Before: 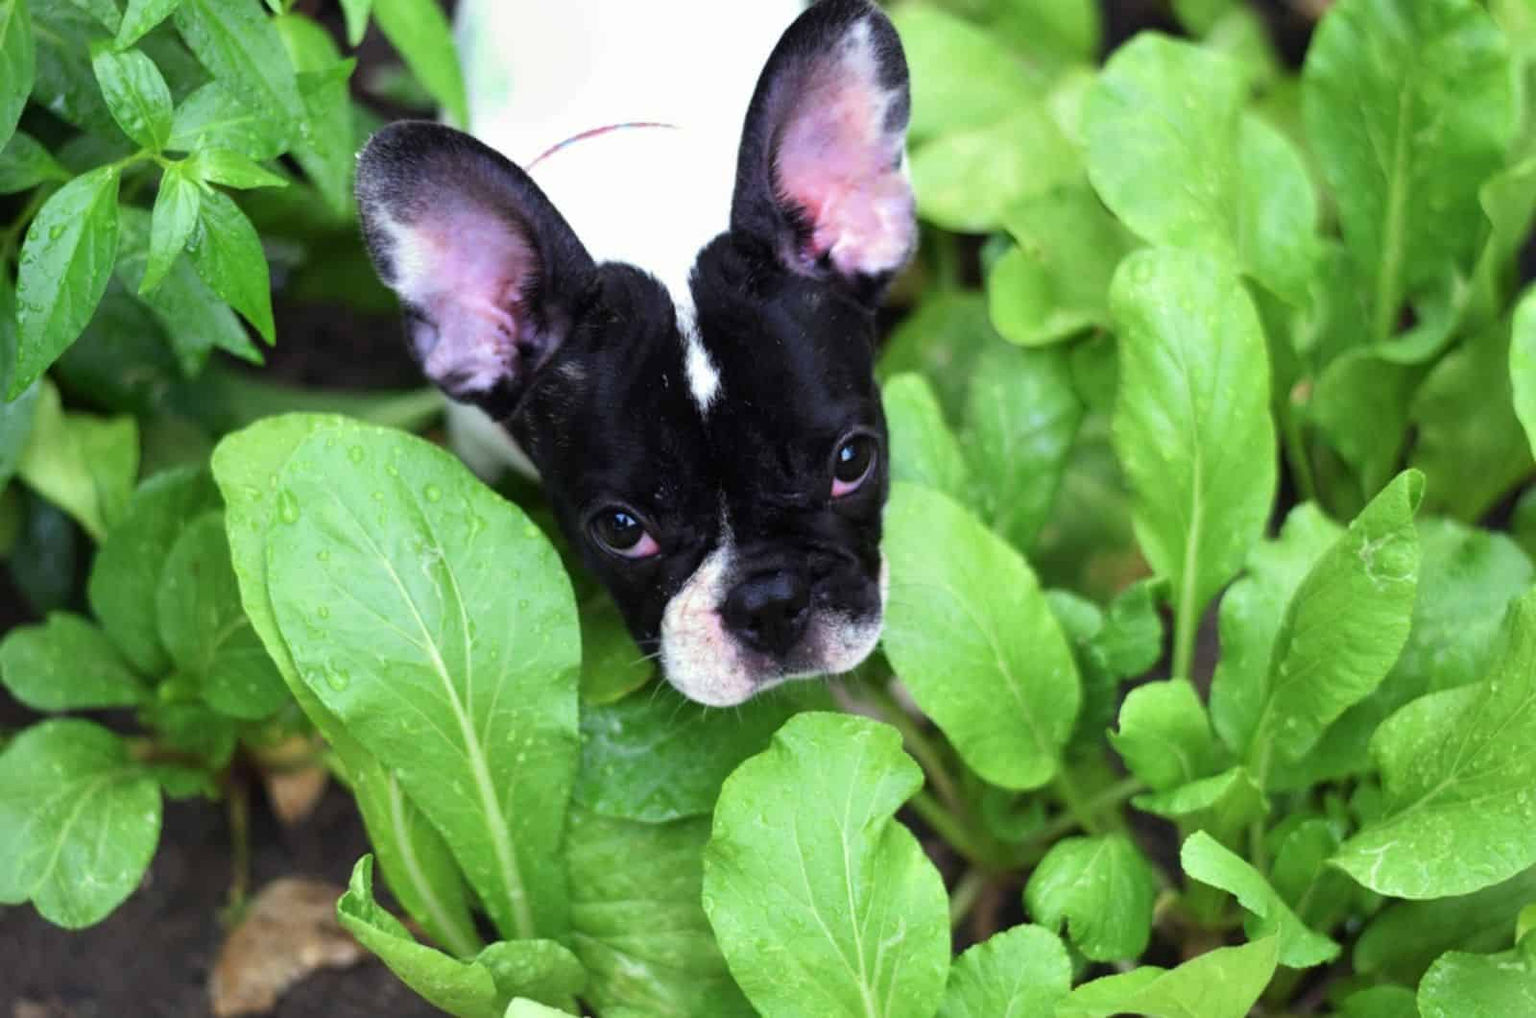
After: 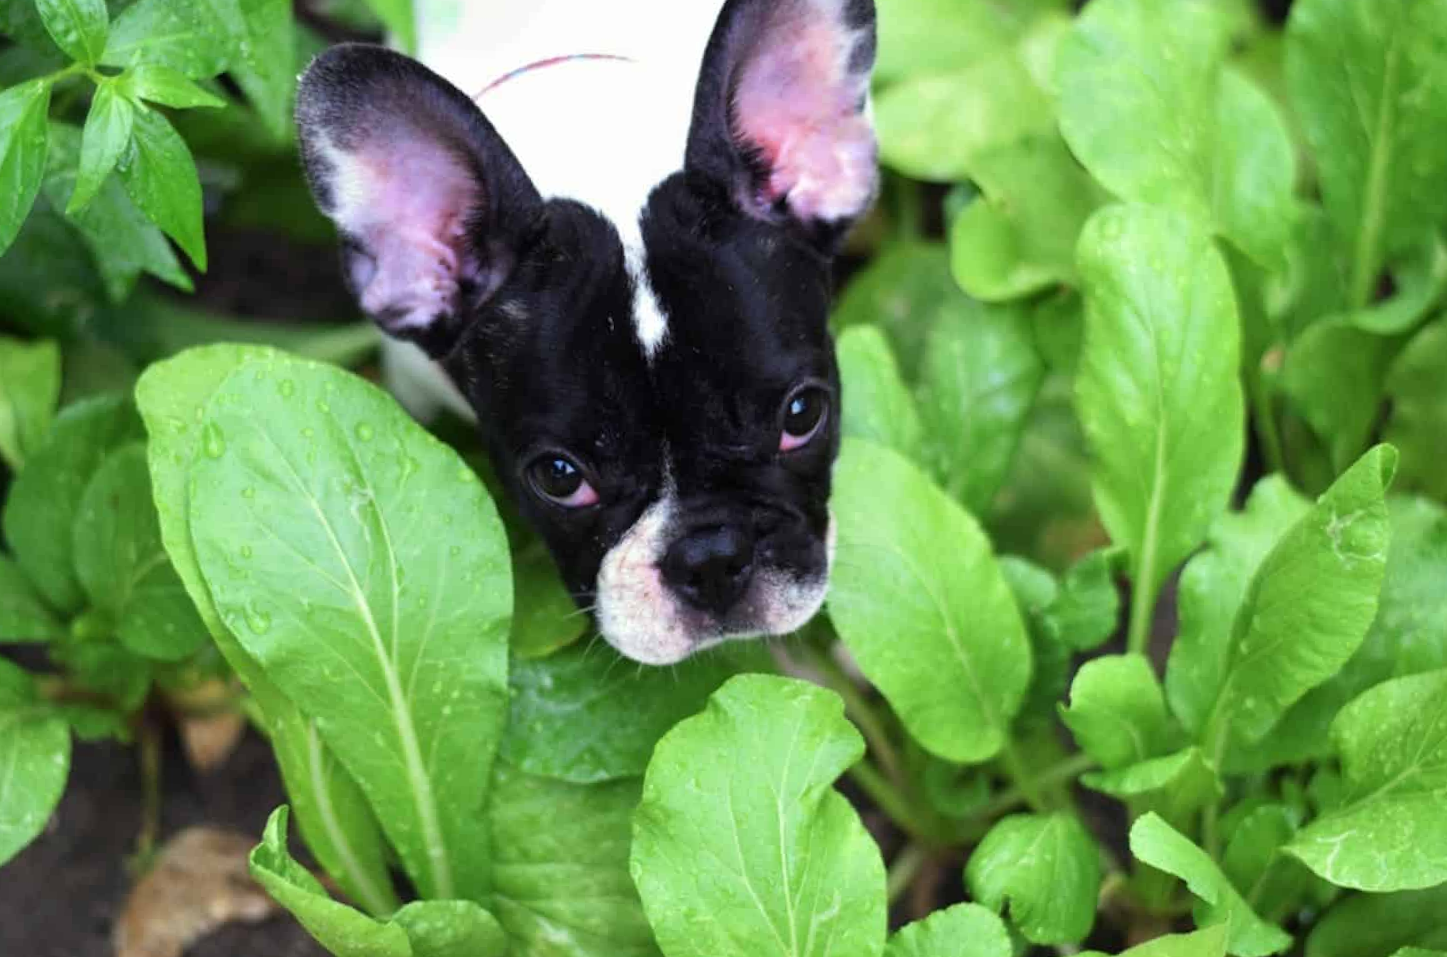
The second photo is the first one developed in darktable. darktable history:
crop and rotate: angle -2.07°, left 3.081%, top 4.213%, right 1.581%, bottom 0.554%
